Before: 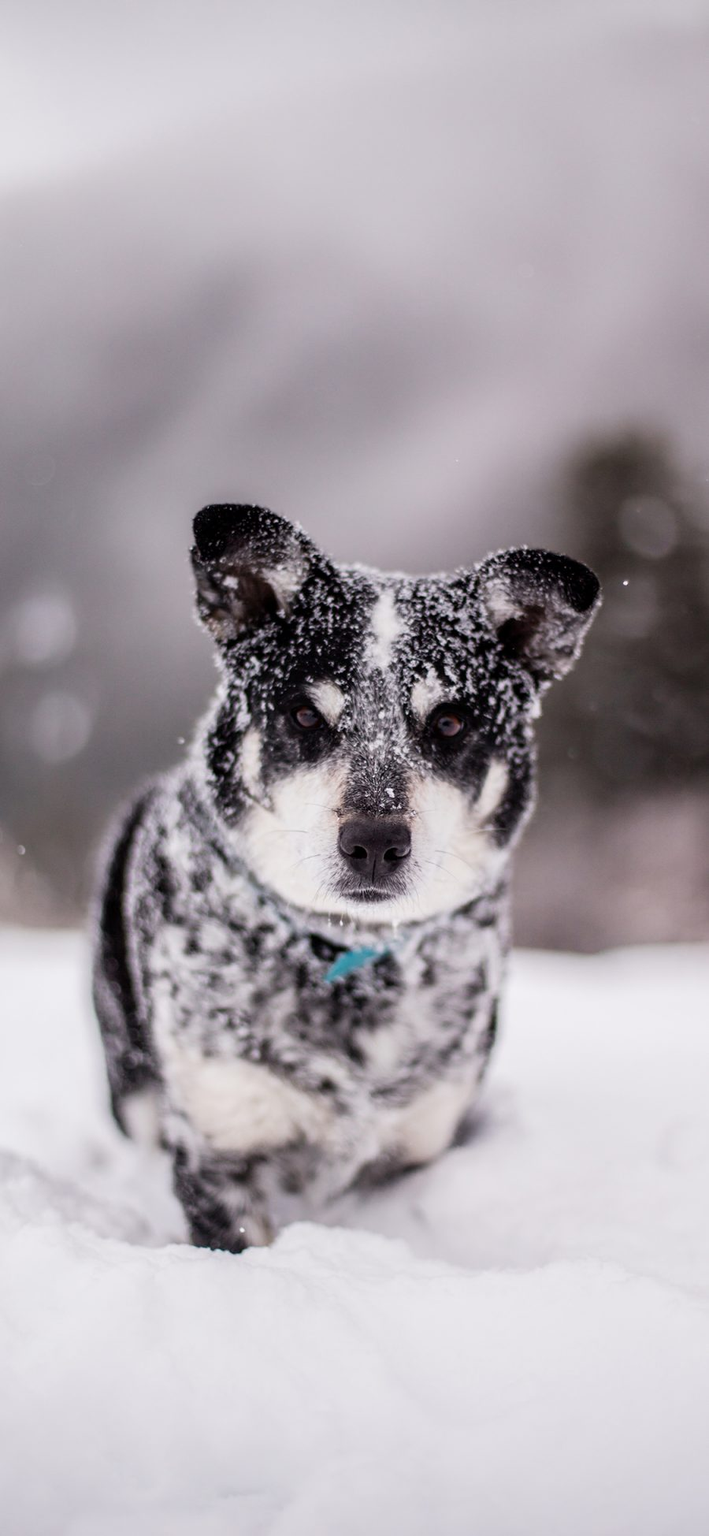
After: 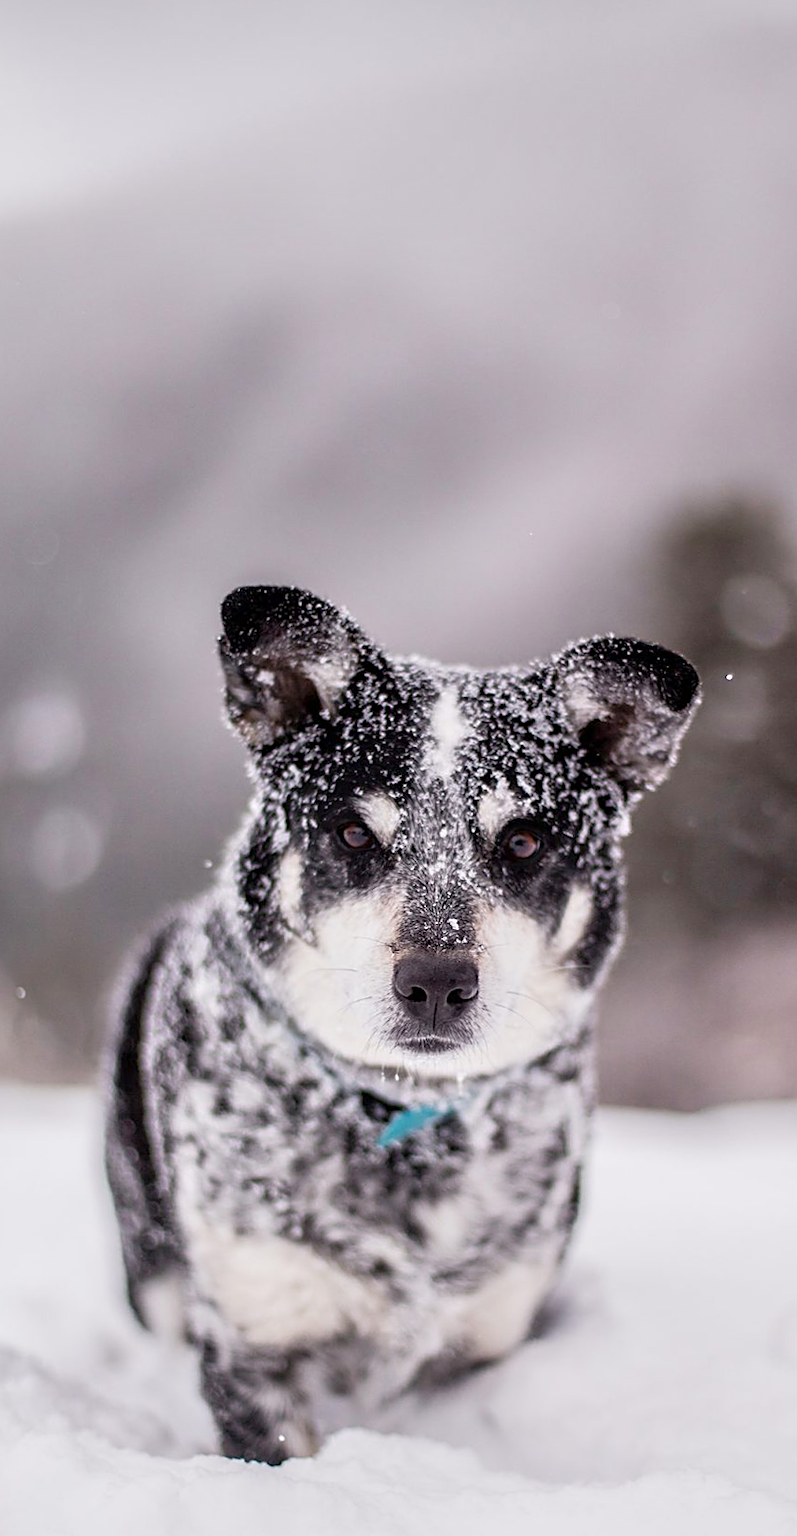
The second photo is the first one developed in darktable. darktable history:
crop and rotate: angle 0.2°, left 0.275%, right 3.127%, bottom 14.18%
exposure: exposure -0.041 EV, compensate highlight preservation false
tone equalizer: -8 EV 1 EV, -7 EV 1 EV, -6 EV 1 EV, -5 EV 1 EV, -4 EV 1 EV, -3 EV 0.75 EV, -2 EV 0.5 EV, -1 EV 0.25 EV
sharpen: on, module defaults
